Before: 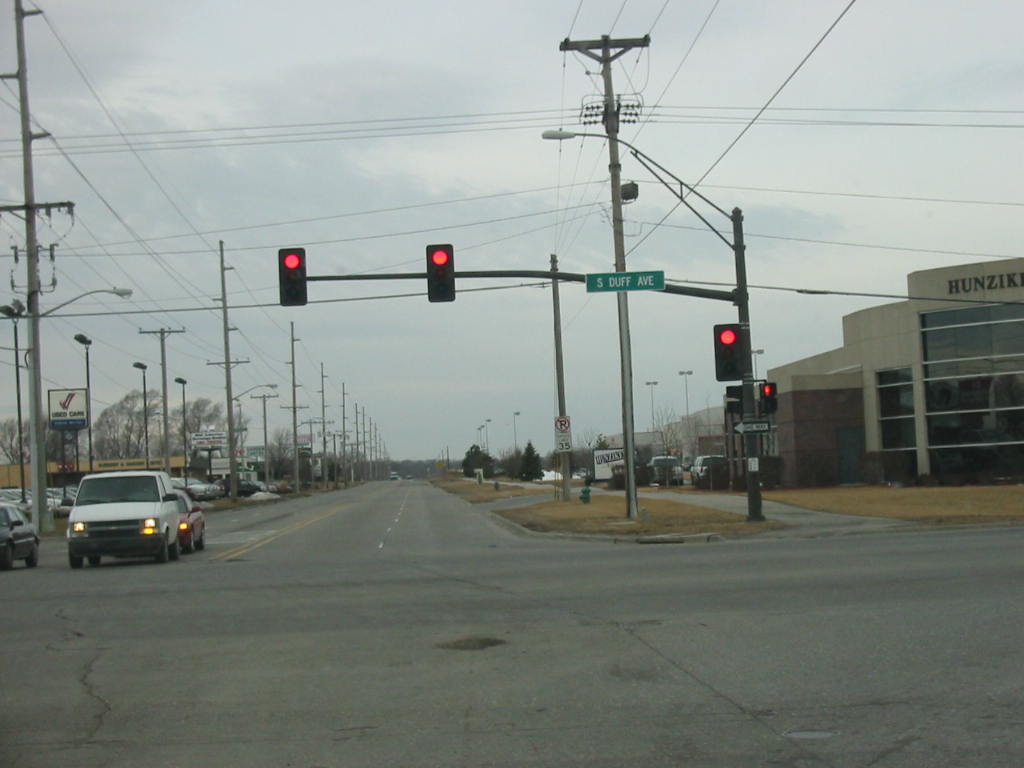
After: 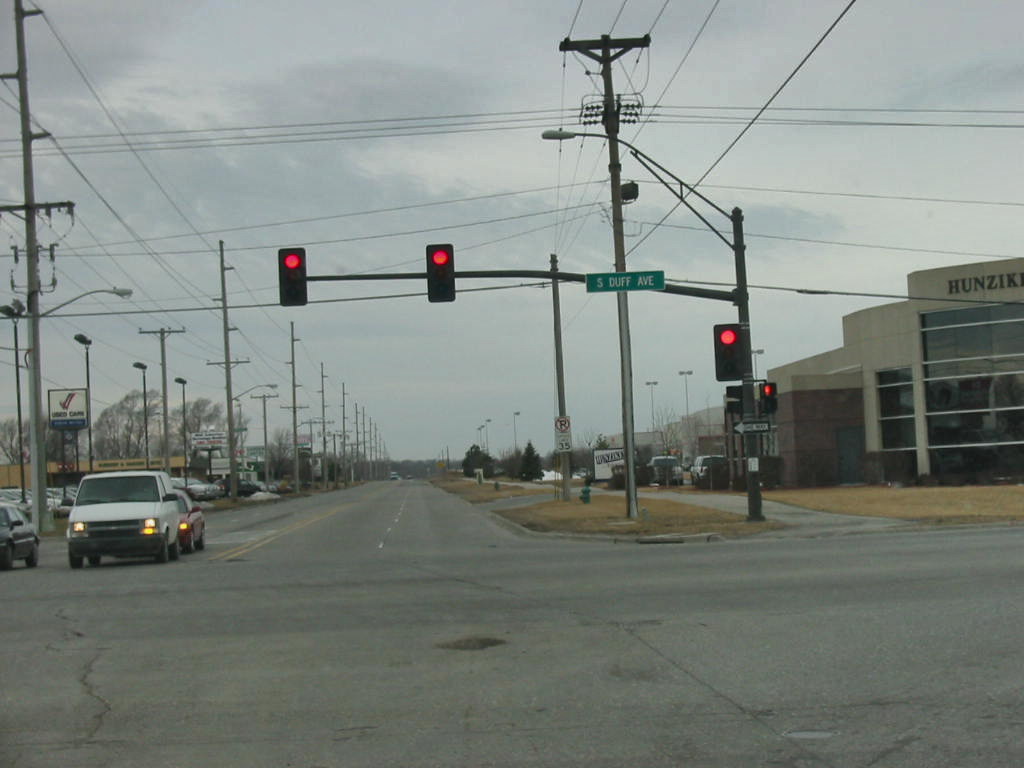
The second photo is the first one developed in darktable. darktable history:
shadows and highlights: shadows 75, highlights -60.85, soften with gaussian
graduated density: rotation -180°, offset 24.95
